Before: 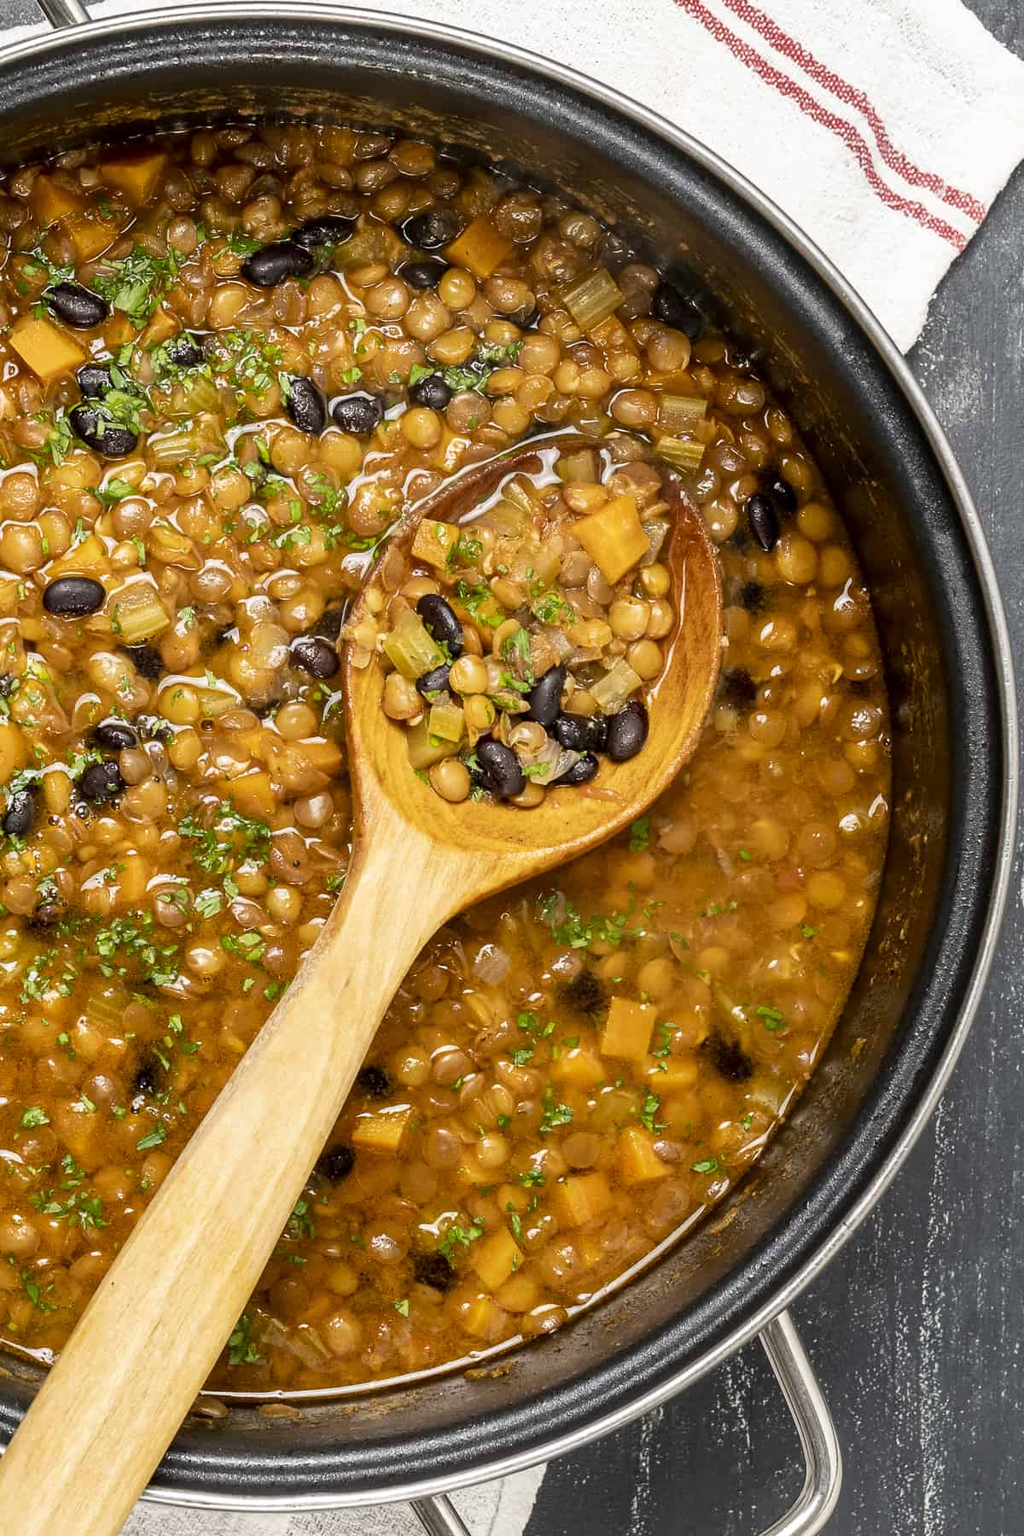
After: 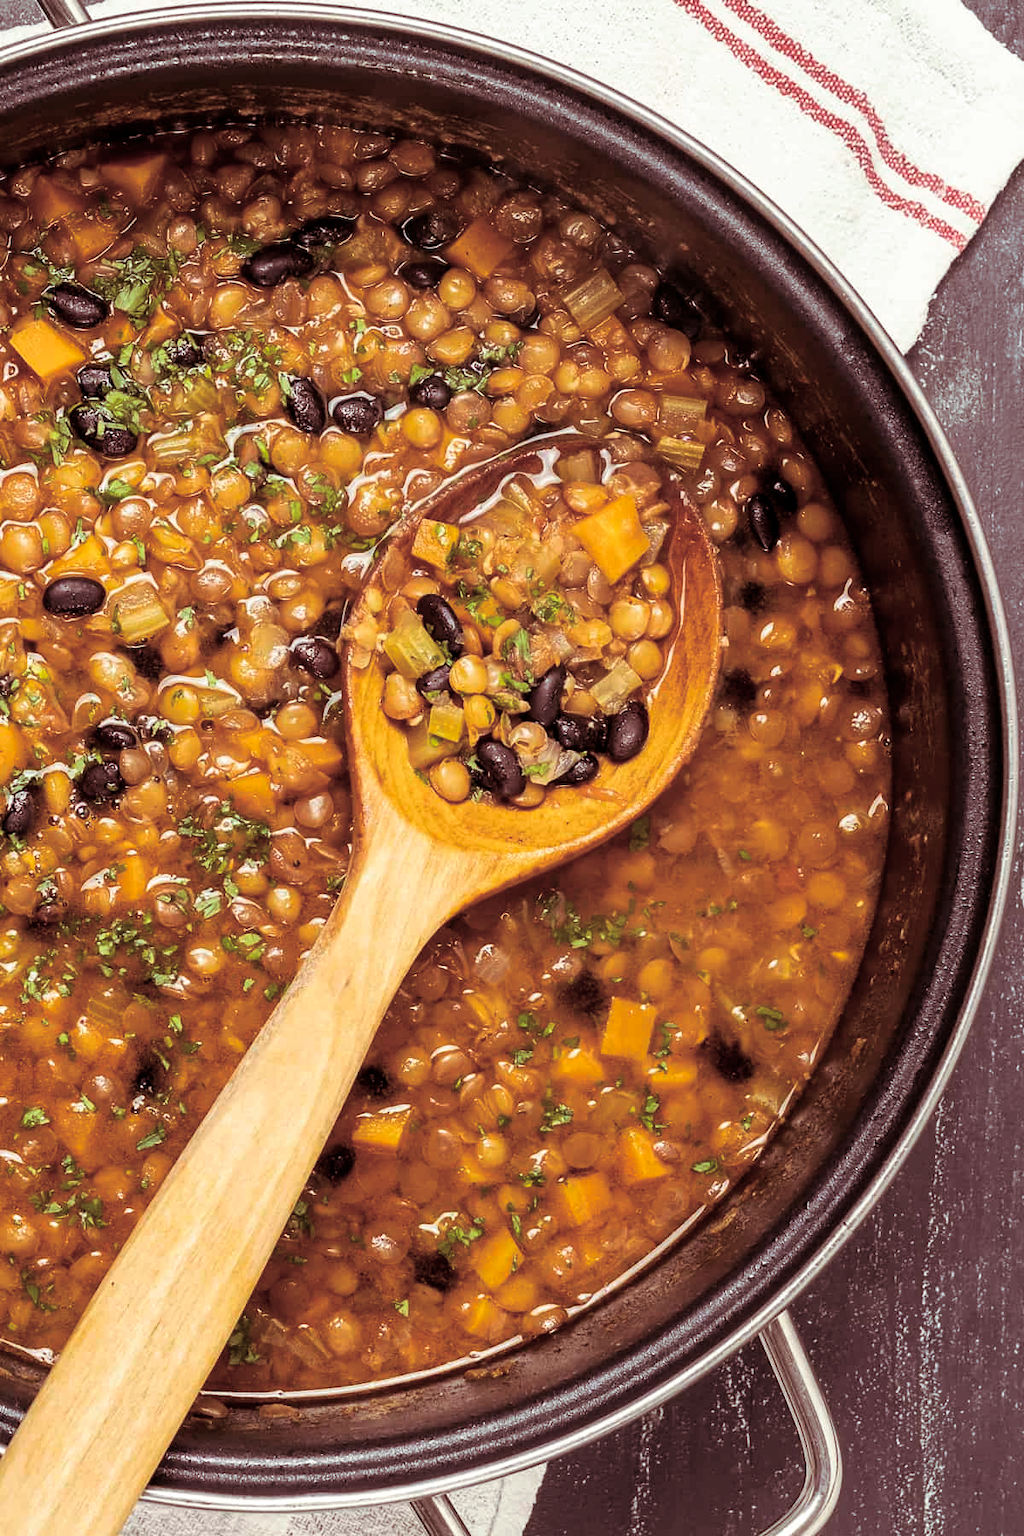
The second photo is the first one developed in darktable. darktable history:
split-toning: on, module defaults
base curve: curves: ch0 [(0, 0) (0.472, 0.455) (1, 1)], preserve colors none
